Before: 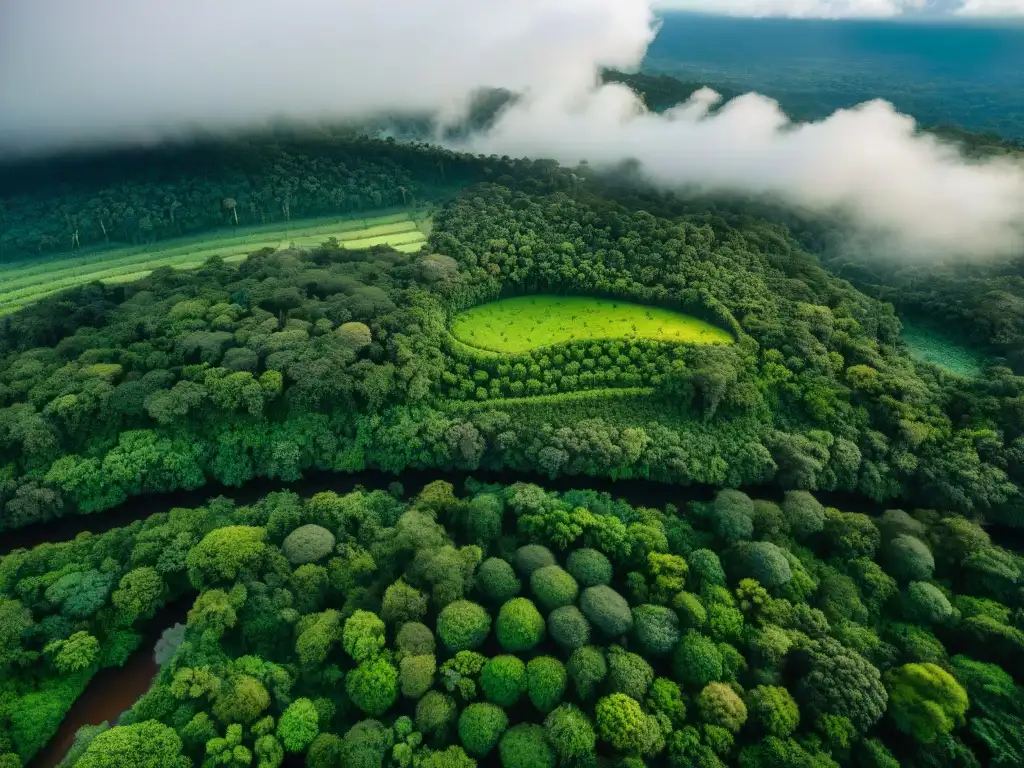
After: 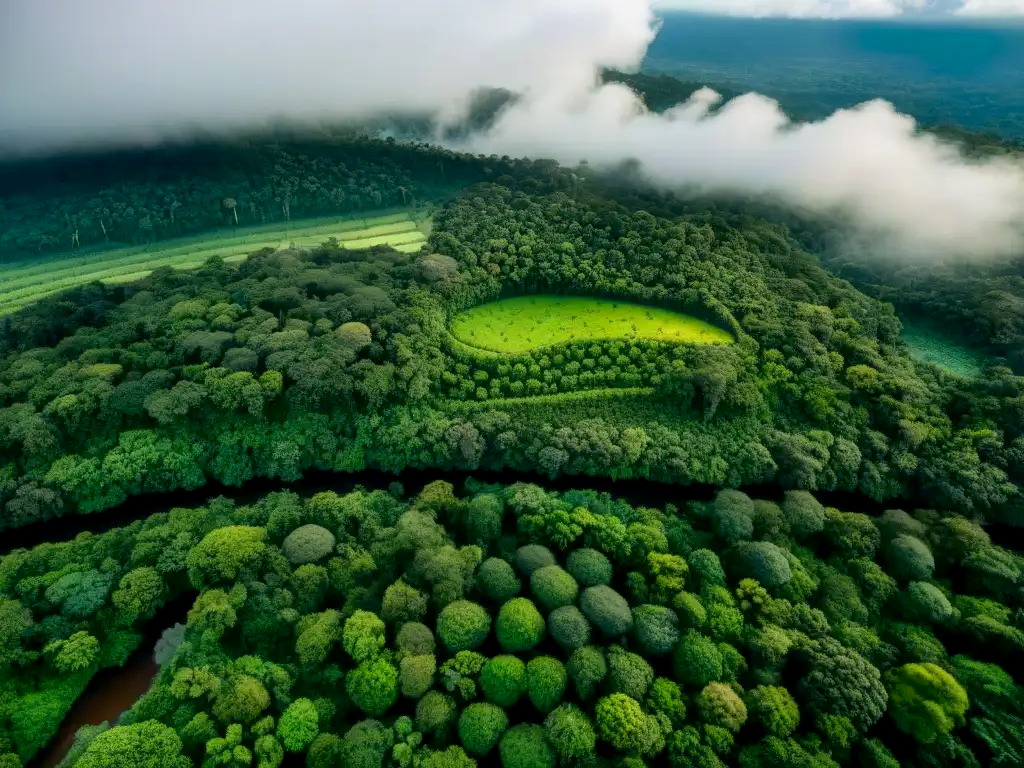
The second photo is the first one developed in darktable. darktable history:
exposure: black level correction 0.005, exposure 0.015 EV, compensate highlight preservation false
